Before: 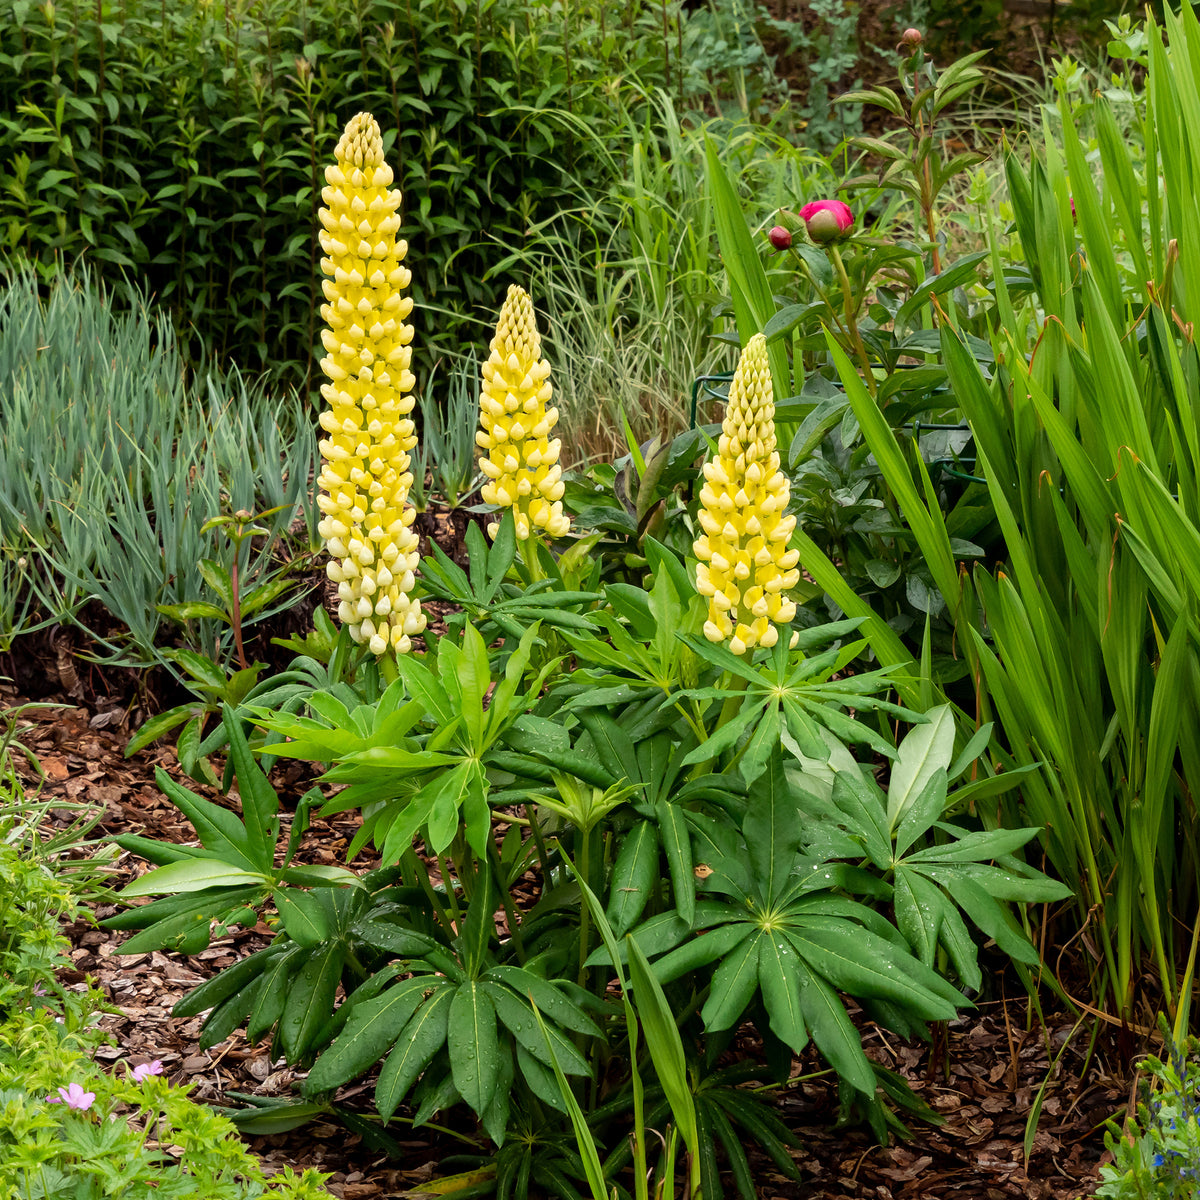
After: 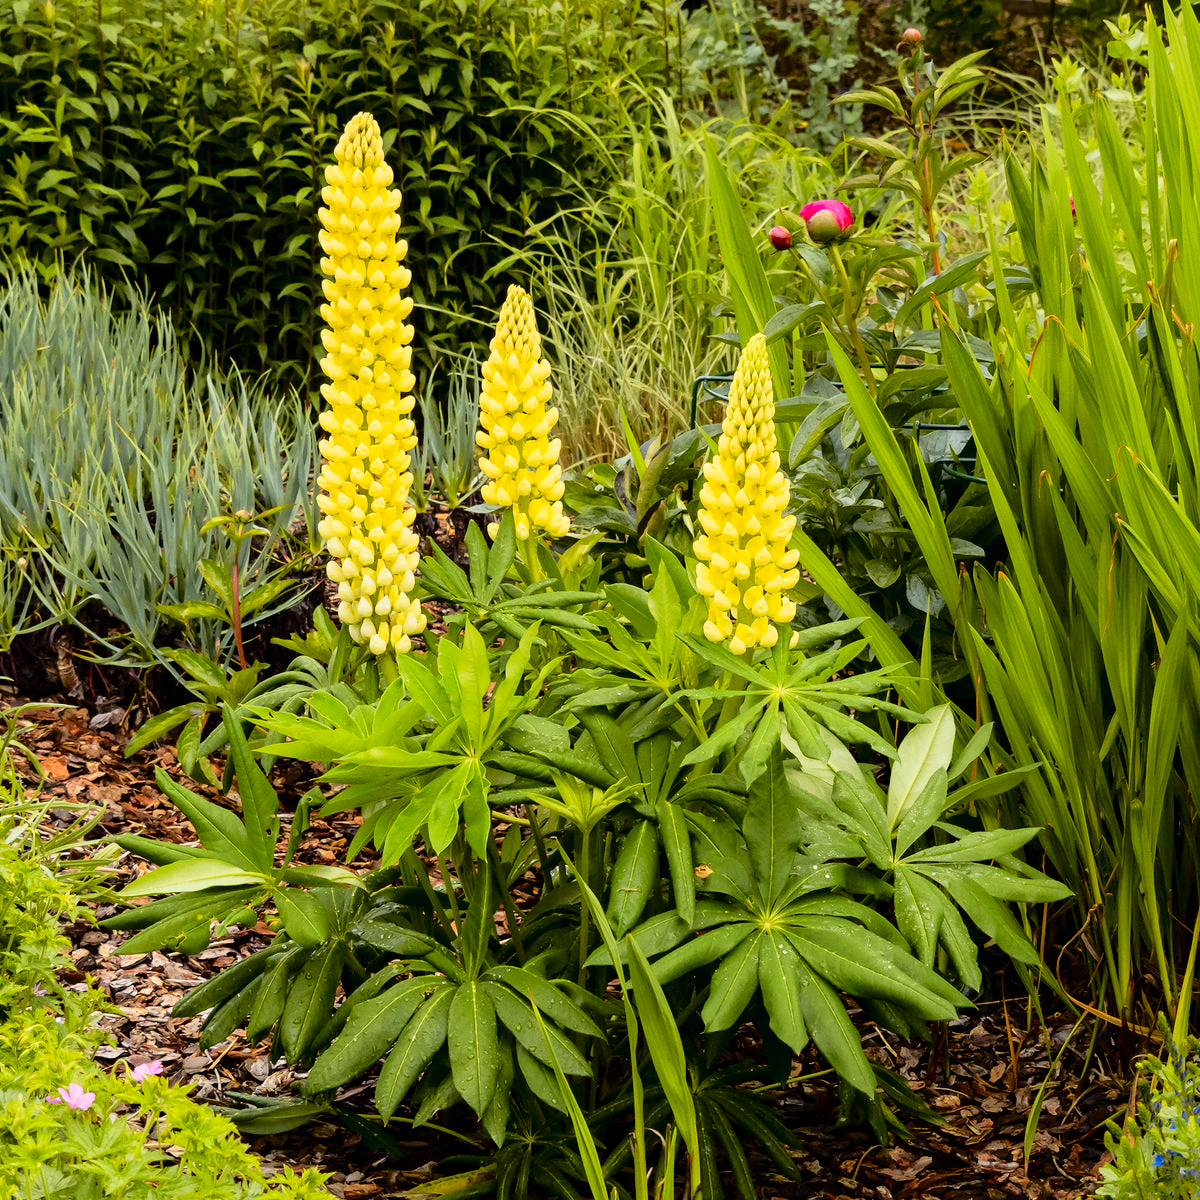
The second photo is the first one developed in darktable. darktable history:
tone curve: curves: ch0 [(0, 0) (0.168, 0.142) (0.359, 0.44) (0.469, 0.544) (0.634, 0.722) (0.858, 0.903) (1, 0.968)]; ch1 [(0, 0) (0.437, 0.453) (0.472, 0.47) (0.502, 0.502) (0.54, 0.534) (0.57, 0.592) (0.618, 0.66) (0.699, 0.749) (0.859, 0.919) (1, 1)]; ch2 [(0, 0) (0.33, 0.301) (0.421, 0.443) (0.476, 0.498) (0.505, 0.503) (0.547, 0.557) (0.586, 0.634) (0.608, 0.676) (1, 1)], color space Lab, independent channels, preserve colors none
